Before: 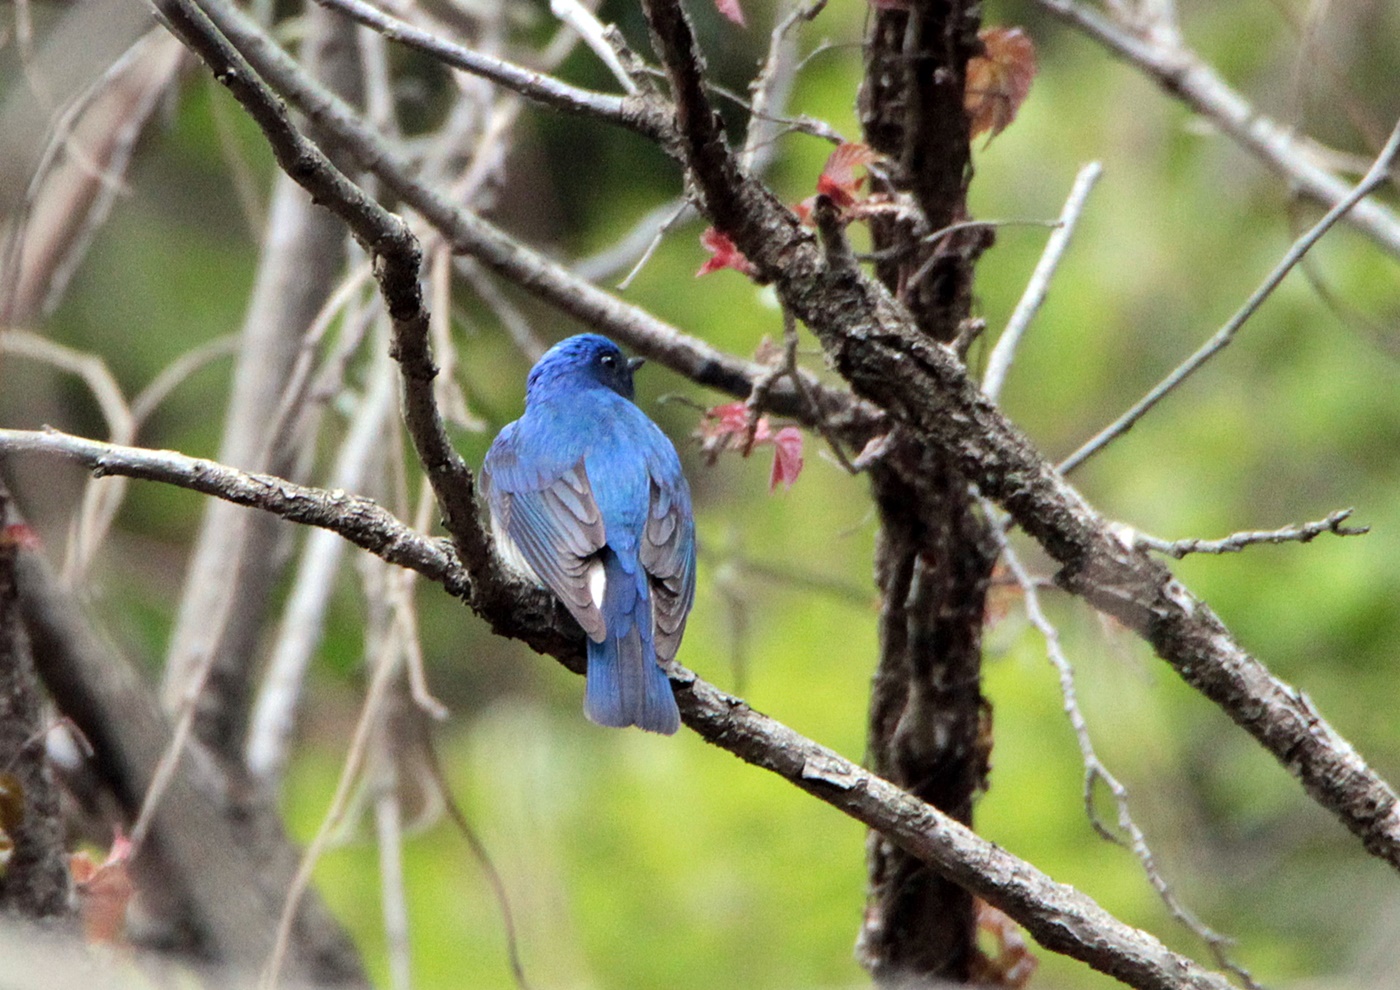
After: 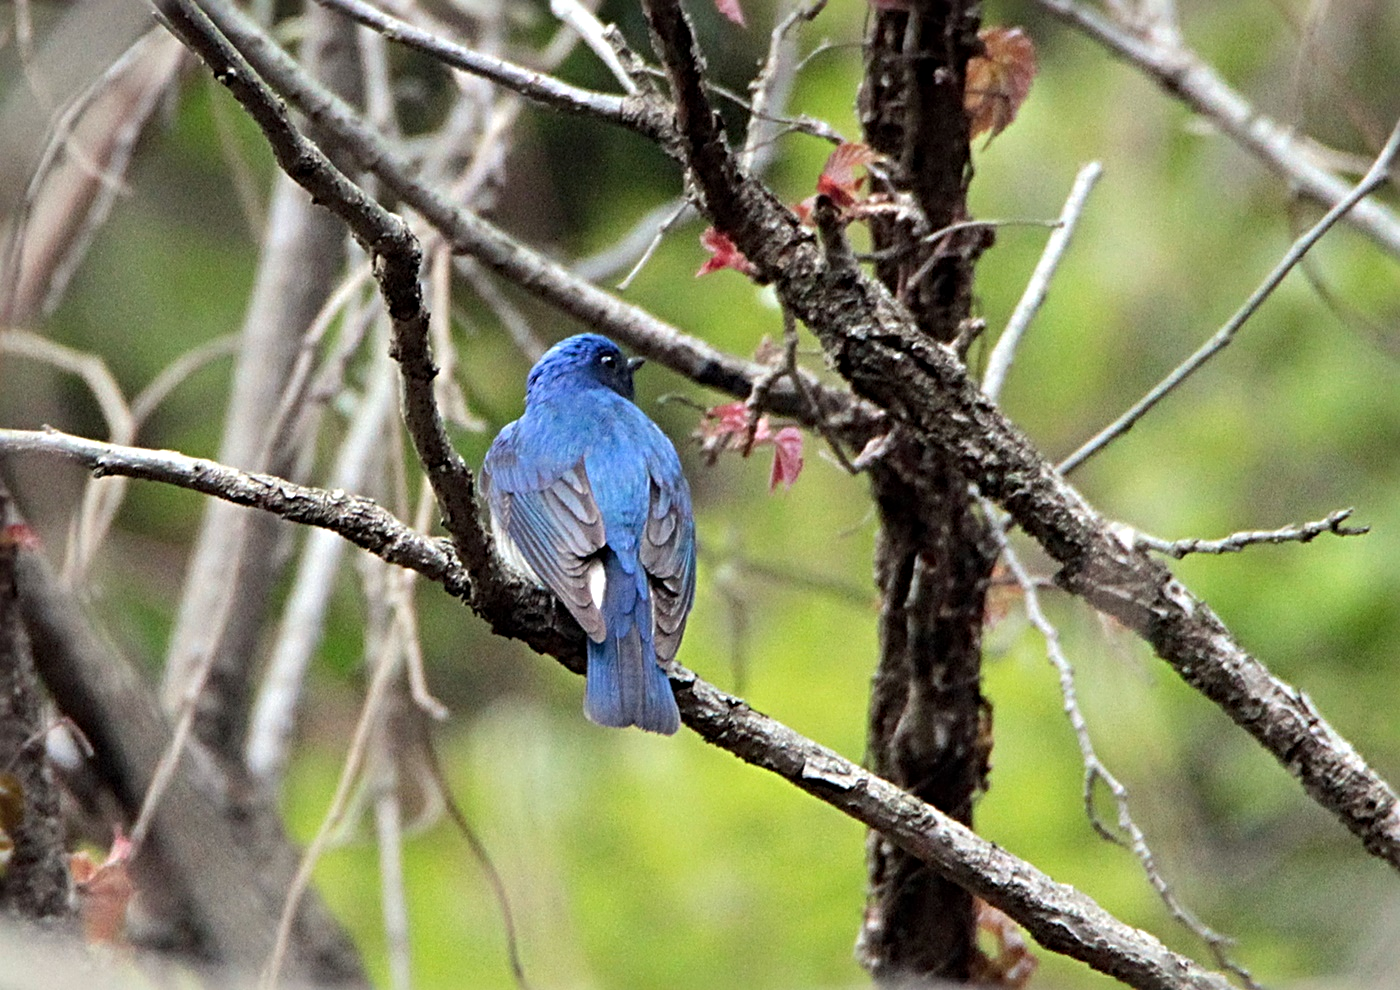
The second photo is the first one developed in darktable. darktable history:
sharpen: radius 4.858
